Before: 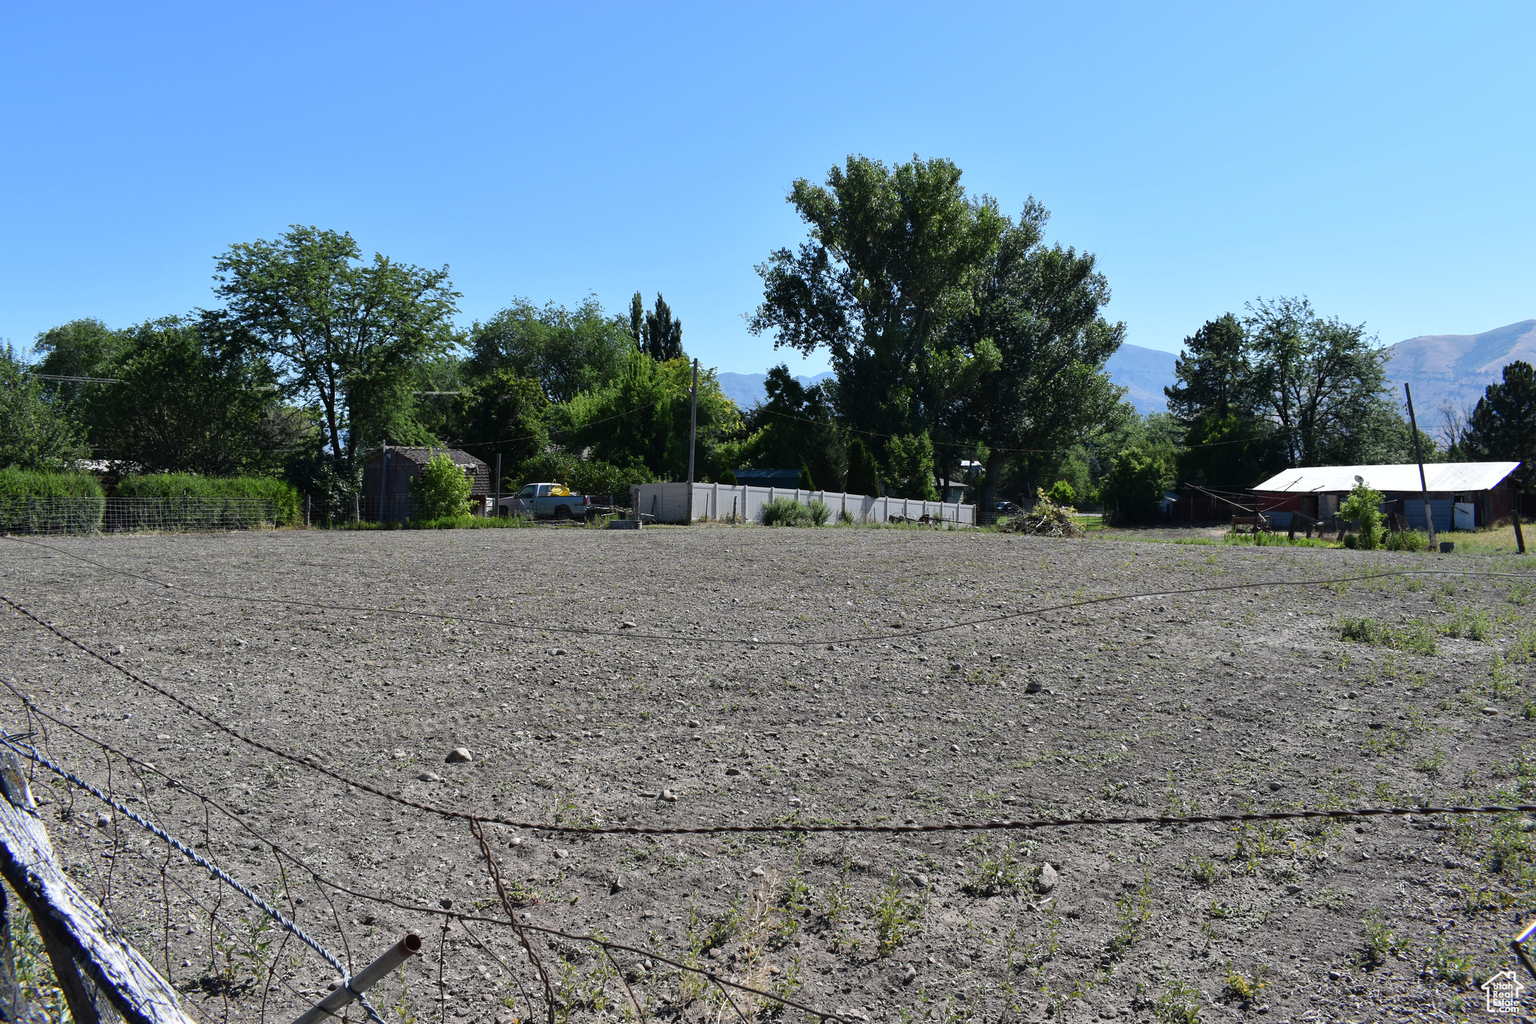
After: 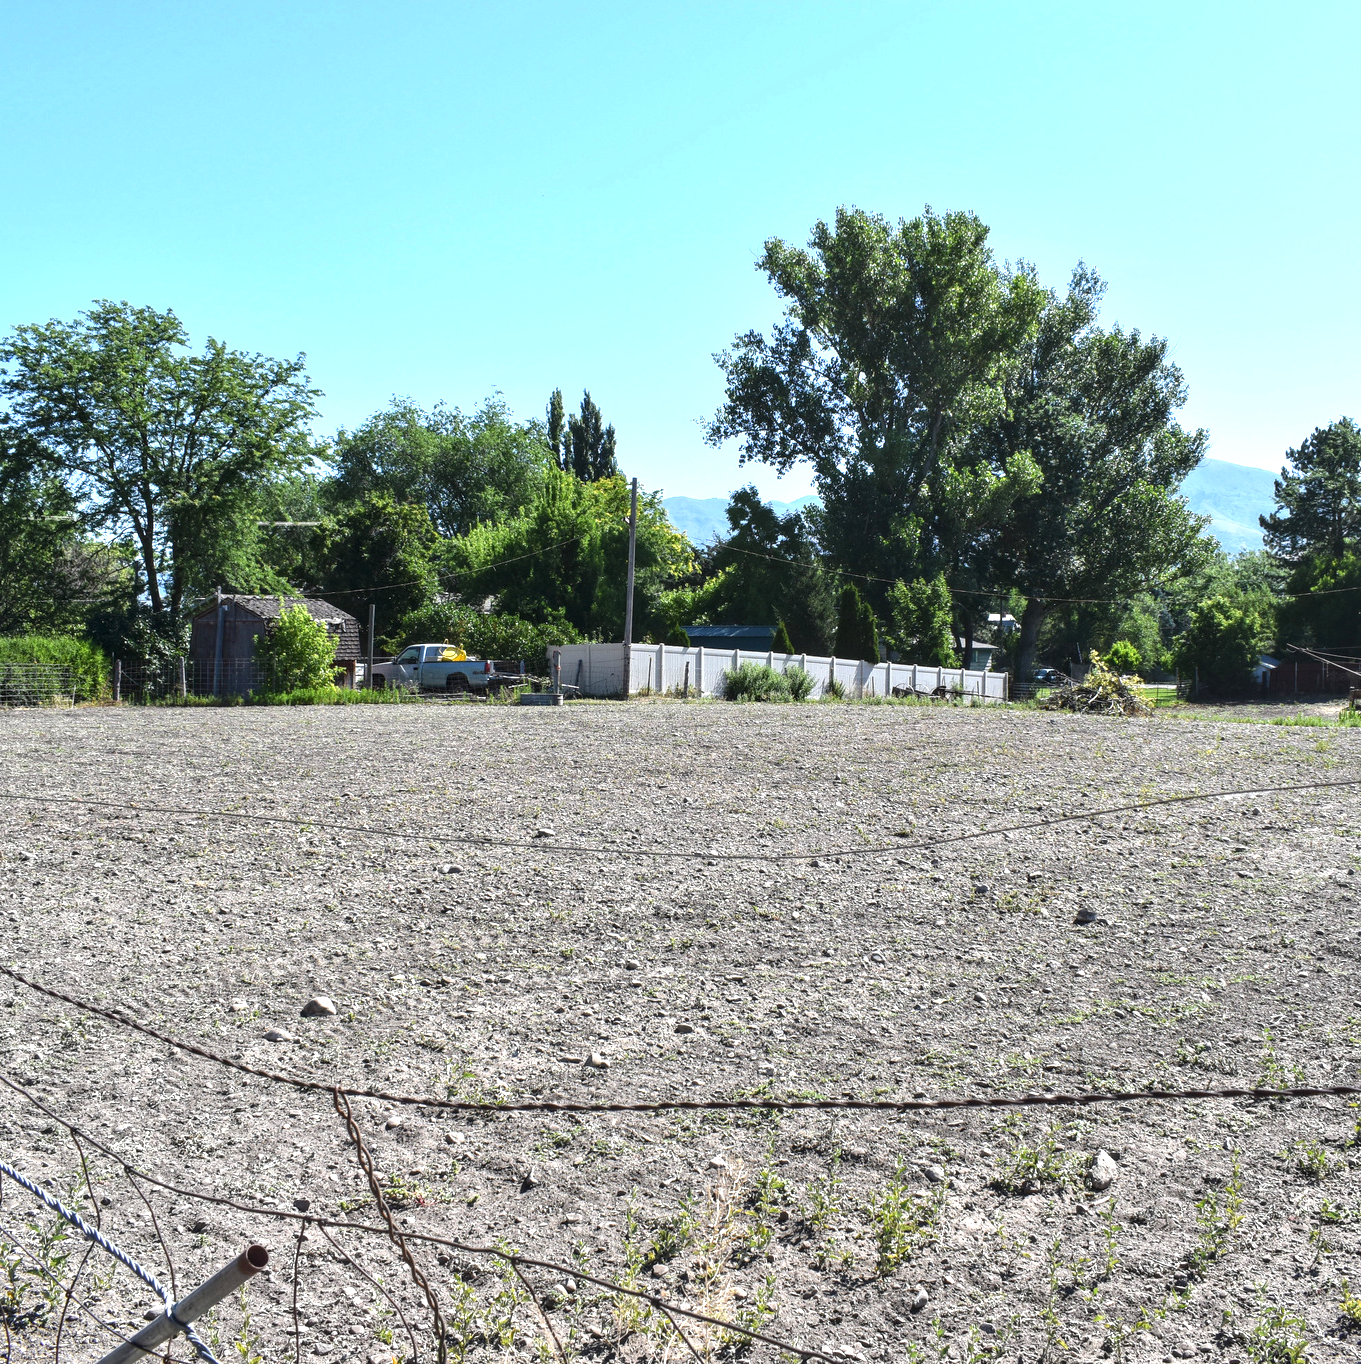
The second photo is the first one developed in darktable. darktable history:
exposure: black level correction 0, exposure 1.001 EV, compensate highlight preservation false
local contrast: on, module defaults
crop and rotate: left 14.33%, right 19.193%
